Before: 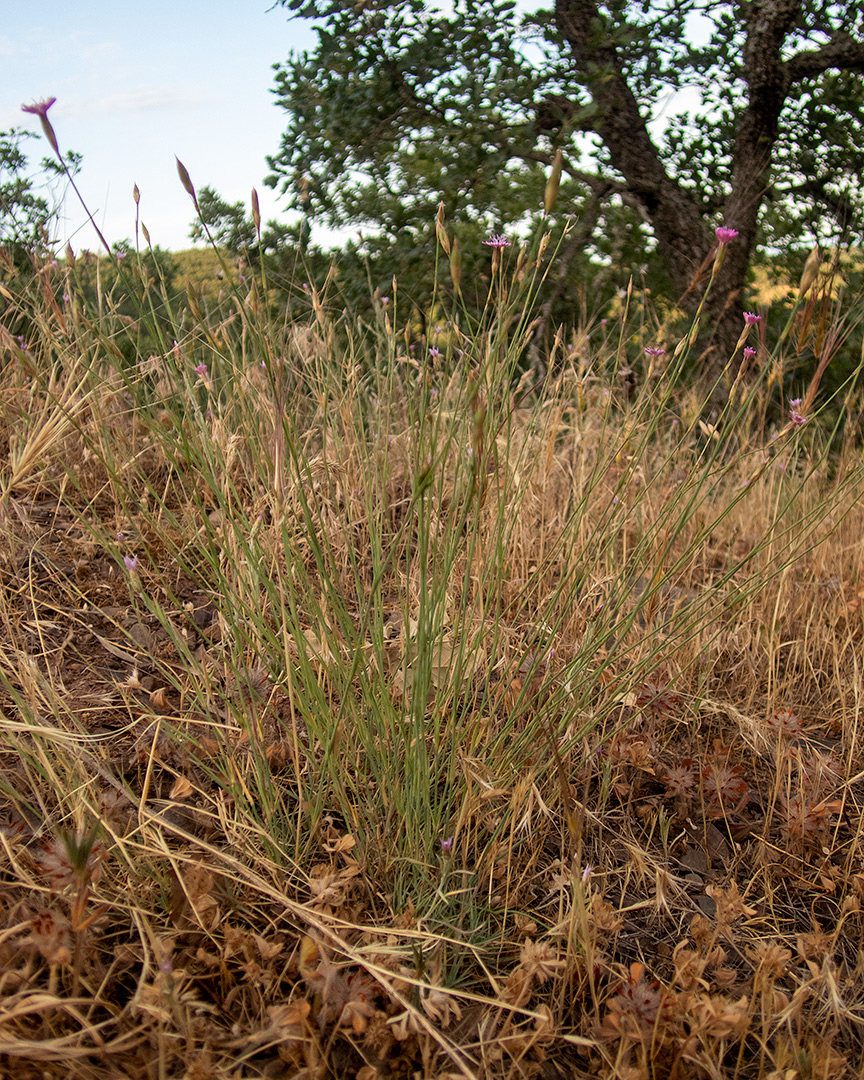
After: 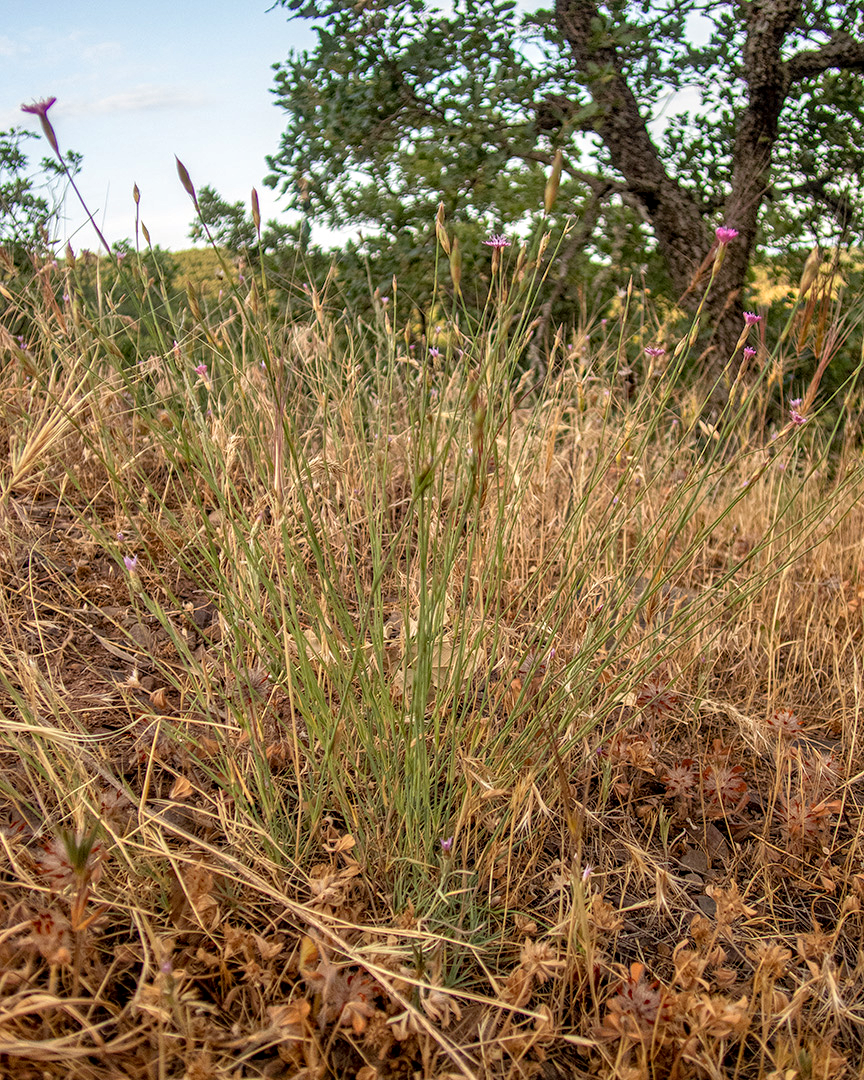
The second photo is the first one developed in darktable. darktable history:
haze removal: compatibility mode true, adaptive false
local contrast: highlights 27%, detail 130%
contrast equalizer: y [[0.5, 0.5, 0.478, 0.5, 0.5, 0.5], [0.5 ×6], [0.5 ×6], [0 ×6], [0 ×6]]
tone equalizer: -8 EV 0.989 EV, -7 EV 1.02 EV, -6 EV 0.966 EV, -5 EV 0.977 EV, -4 EV 1.03 EV, -3 EV 0.738 EV, -2 EV 0.509 EV, -1 EV 0.259 EV
